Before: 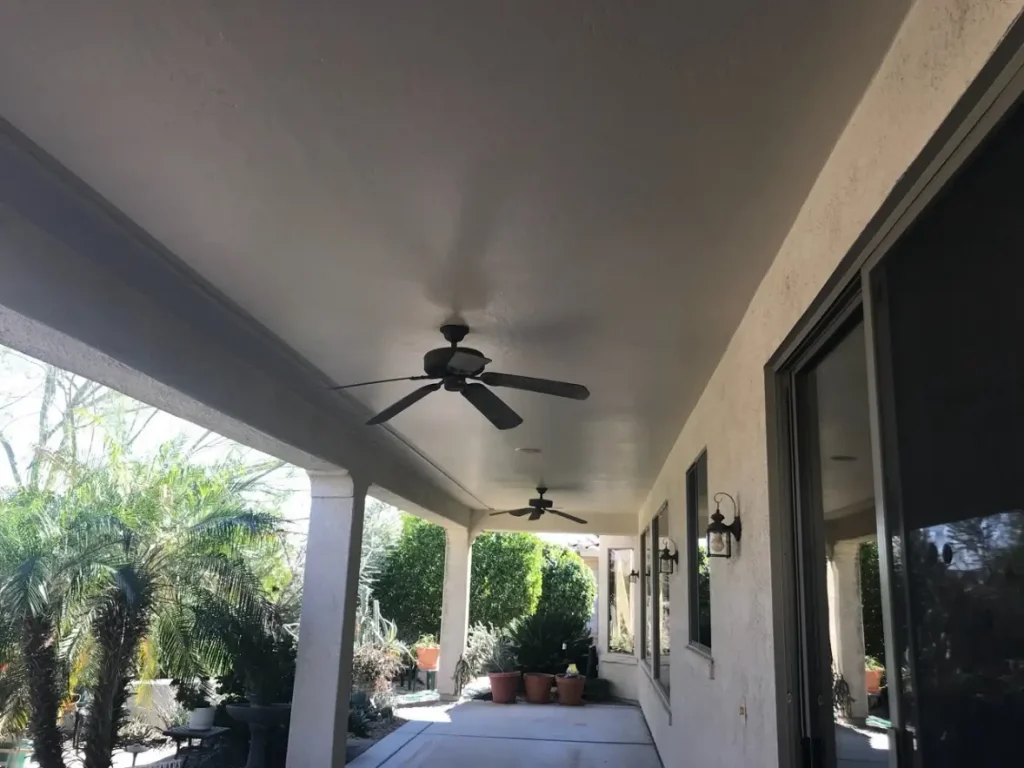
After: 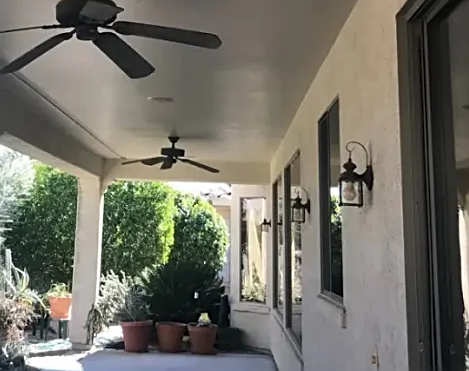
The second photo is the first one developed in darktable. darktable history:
crop: left 35.976%, top 45.819%, right 18.162%, bottom 5.807%
sharpen: on, module defaults
